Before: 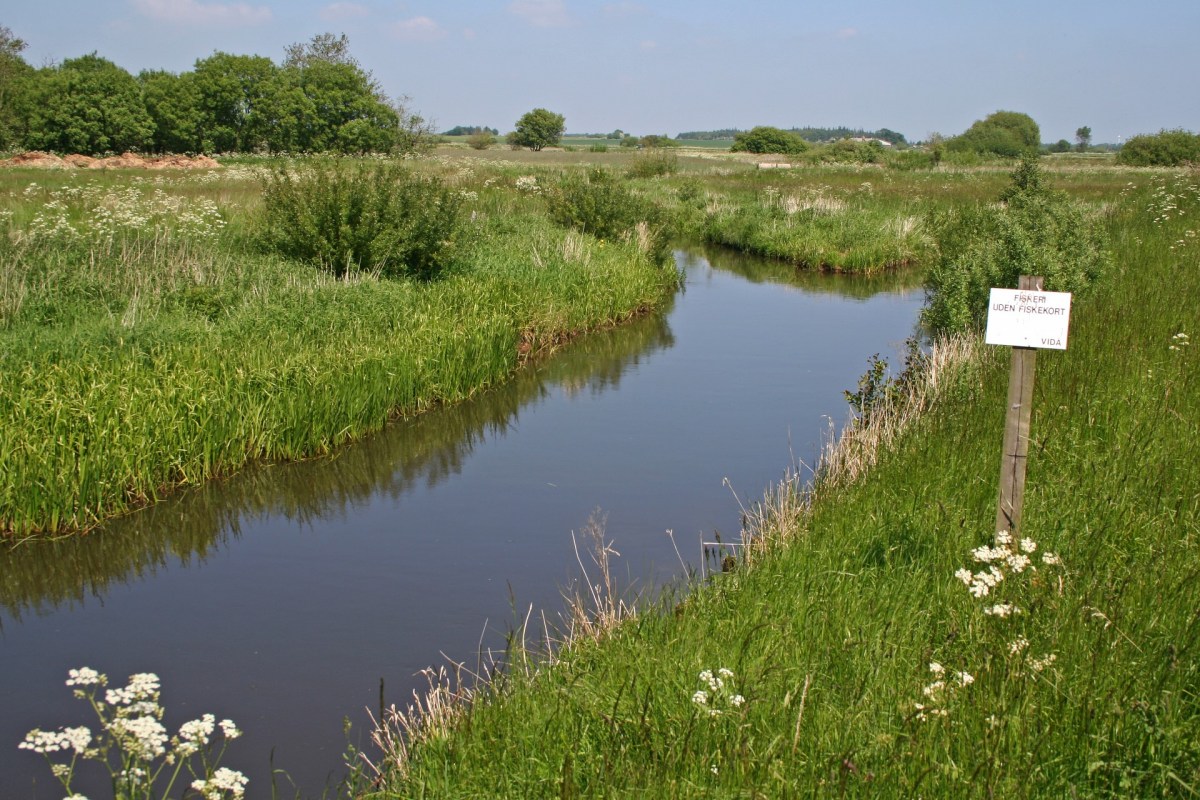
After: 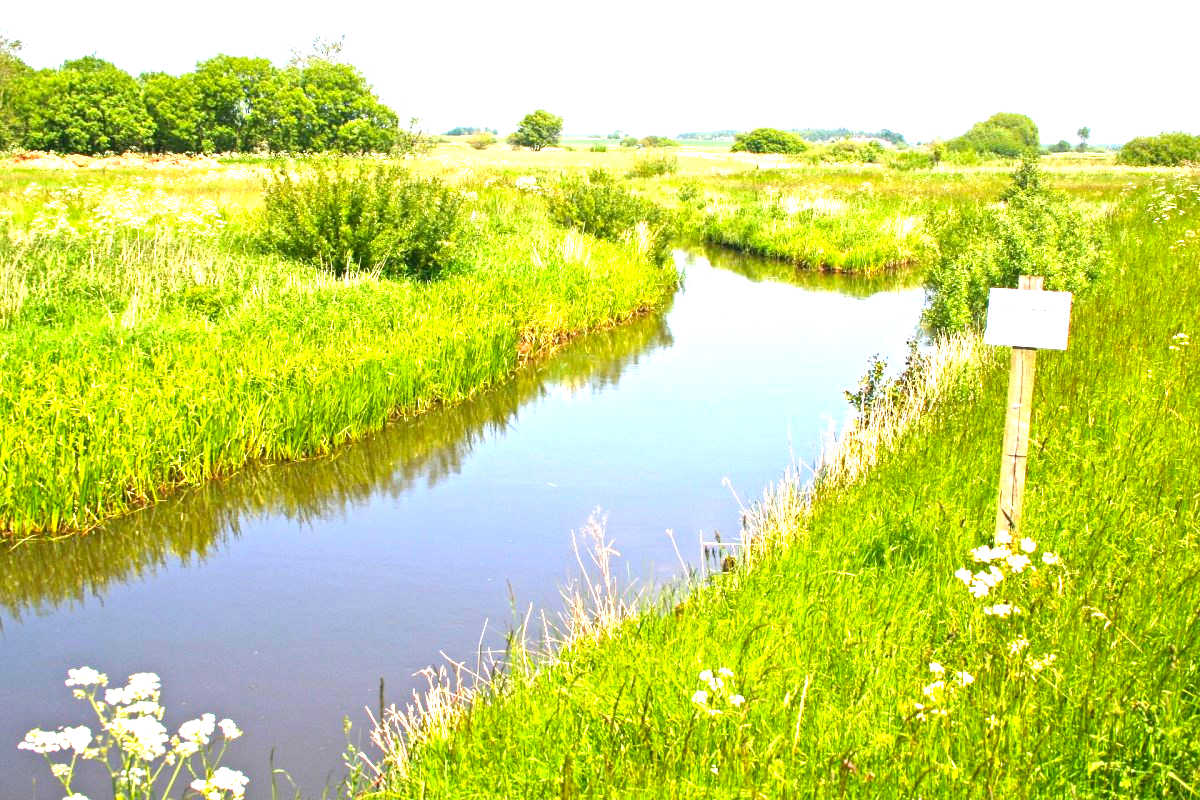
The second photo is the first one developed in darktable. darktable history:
exposure: exposure 2.046 EV, compensate exposure bias true, compensate highlight preservation false
color balance rgb: highlights gain › luminance 14.481%, perceptual saturation grading › global saturation 29.441%
